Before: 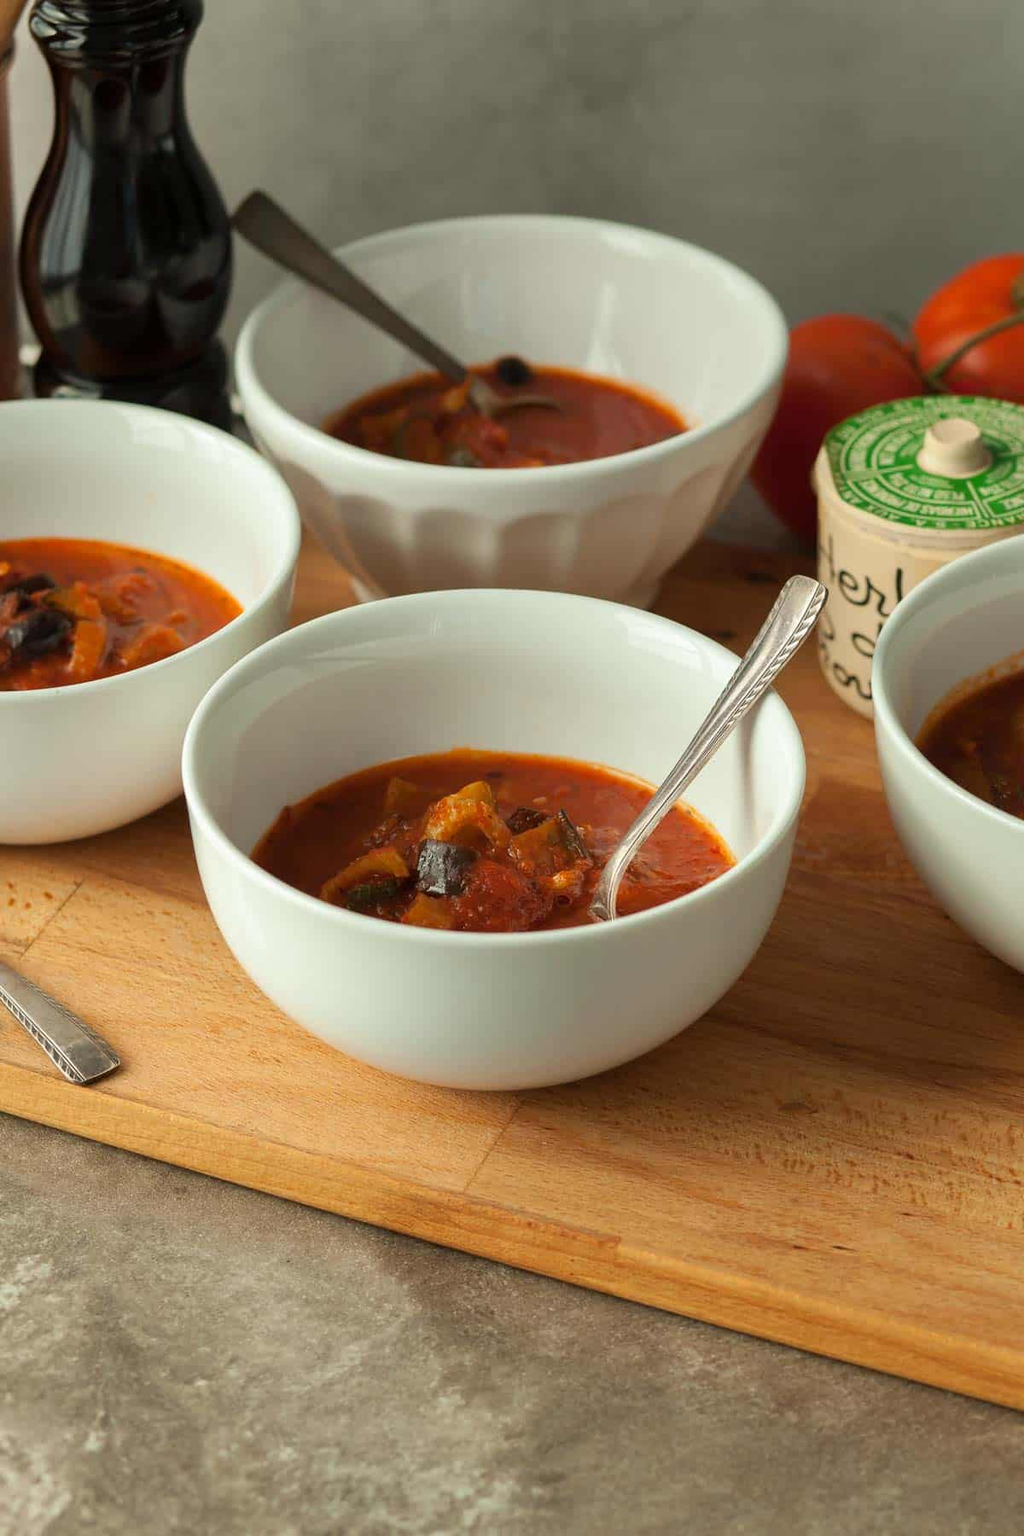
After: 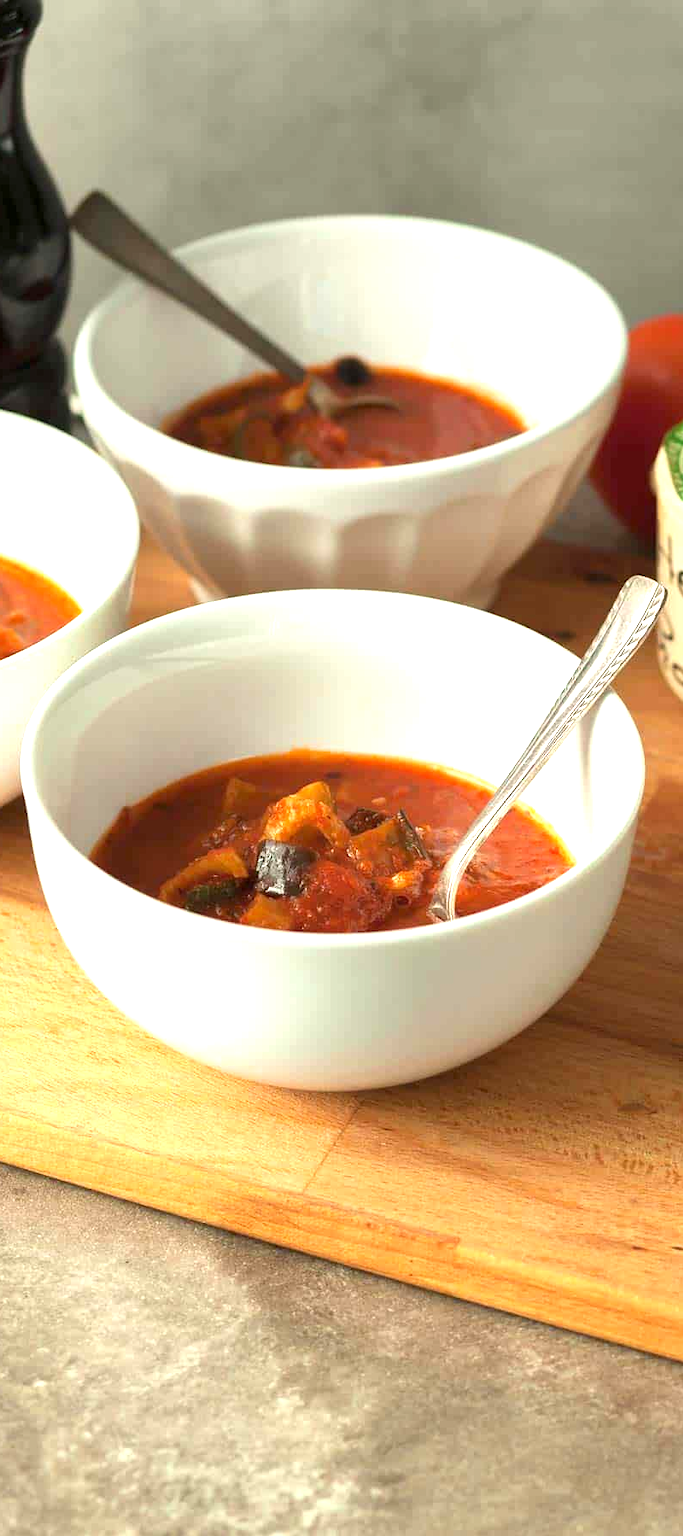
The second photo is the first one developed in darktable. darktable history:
crop and rotate: left 15.754%, right 17.579%
exposure: exposure 1.15 EV, compensate highlight preservation false
